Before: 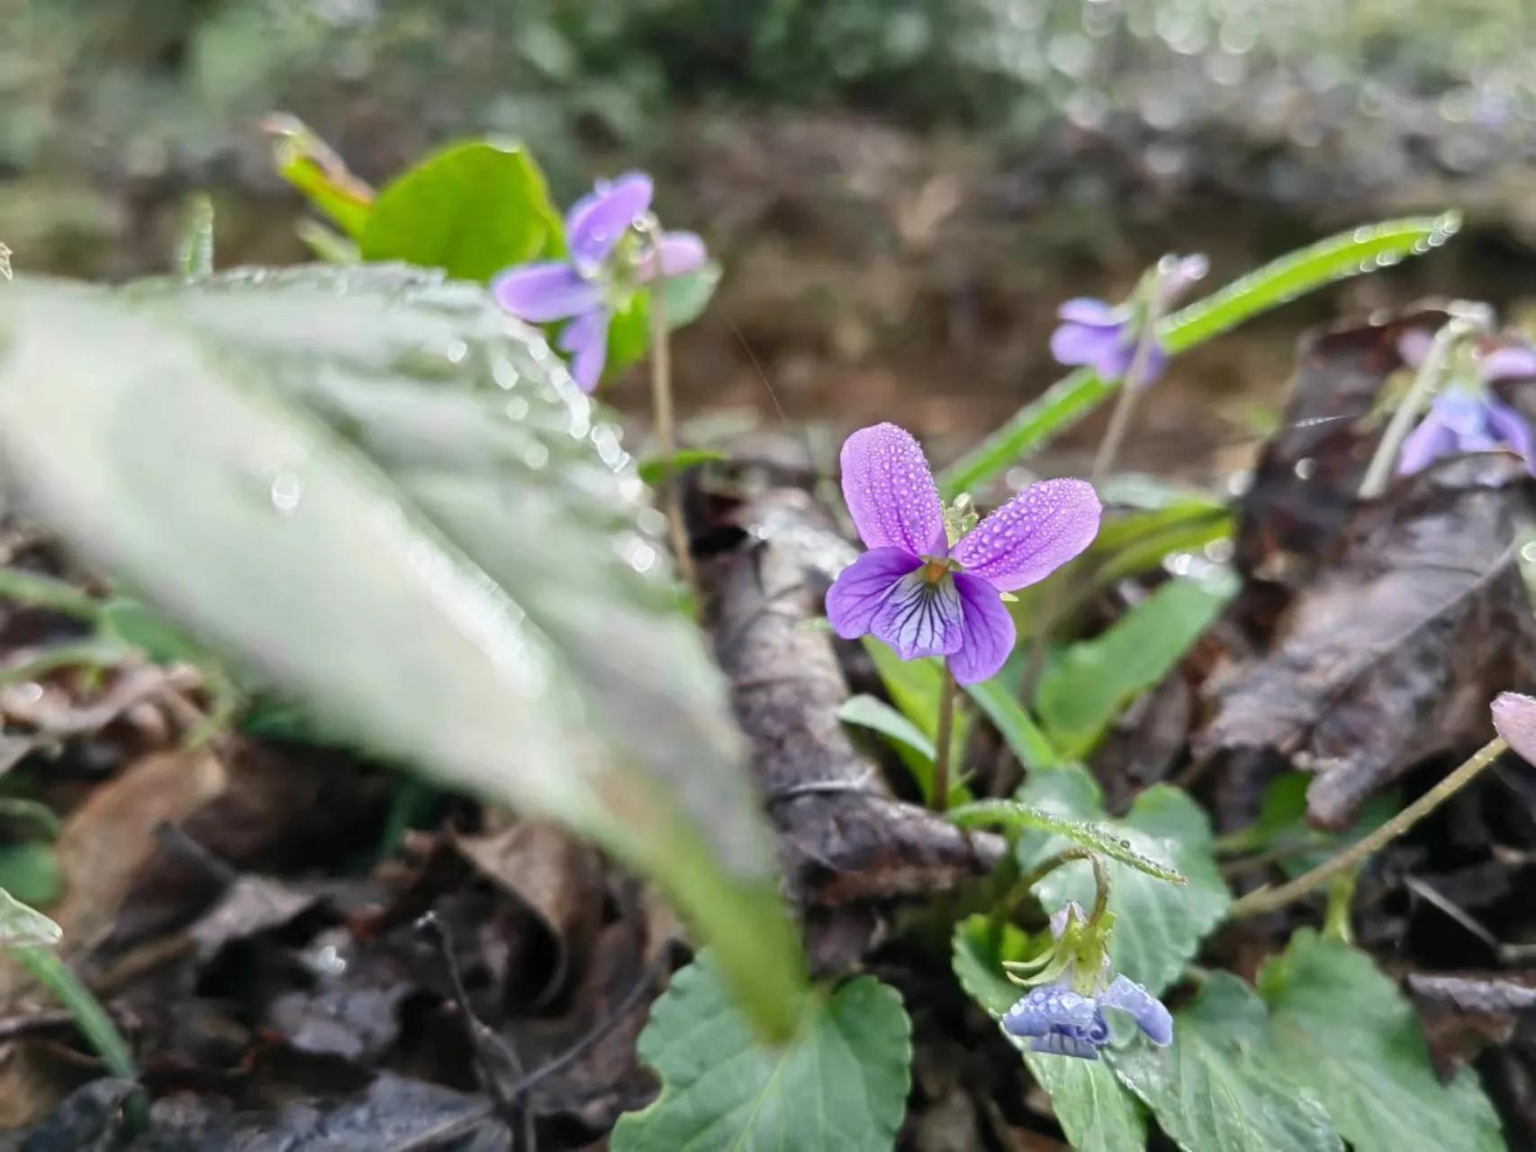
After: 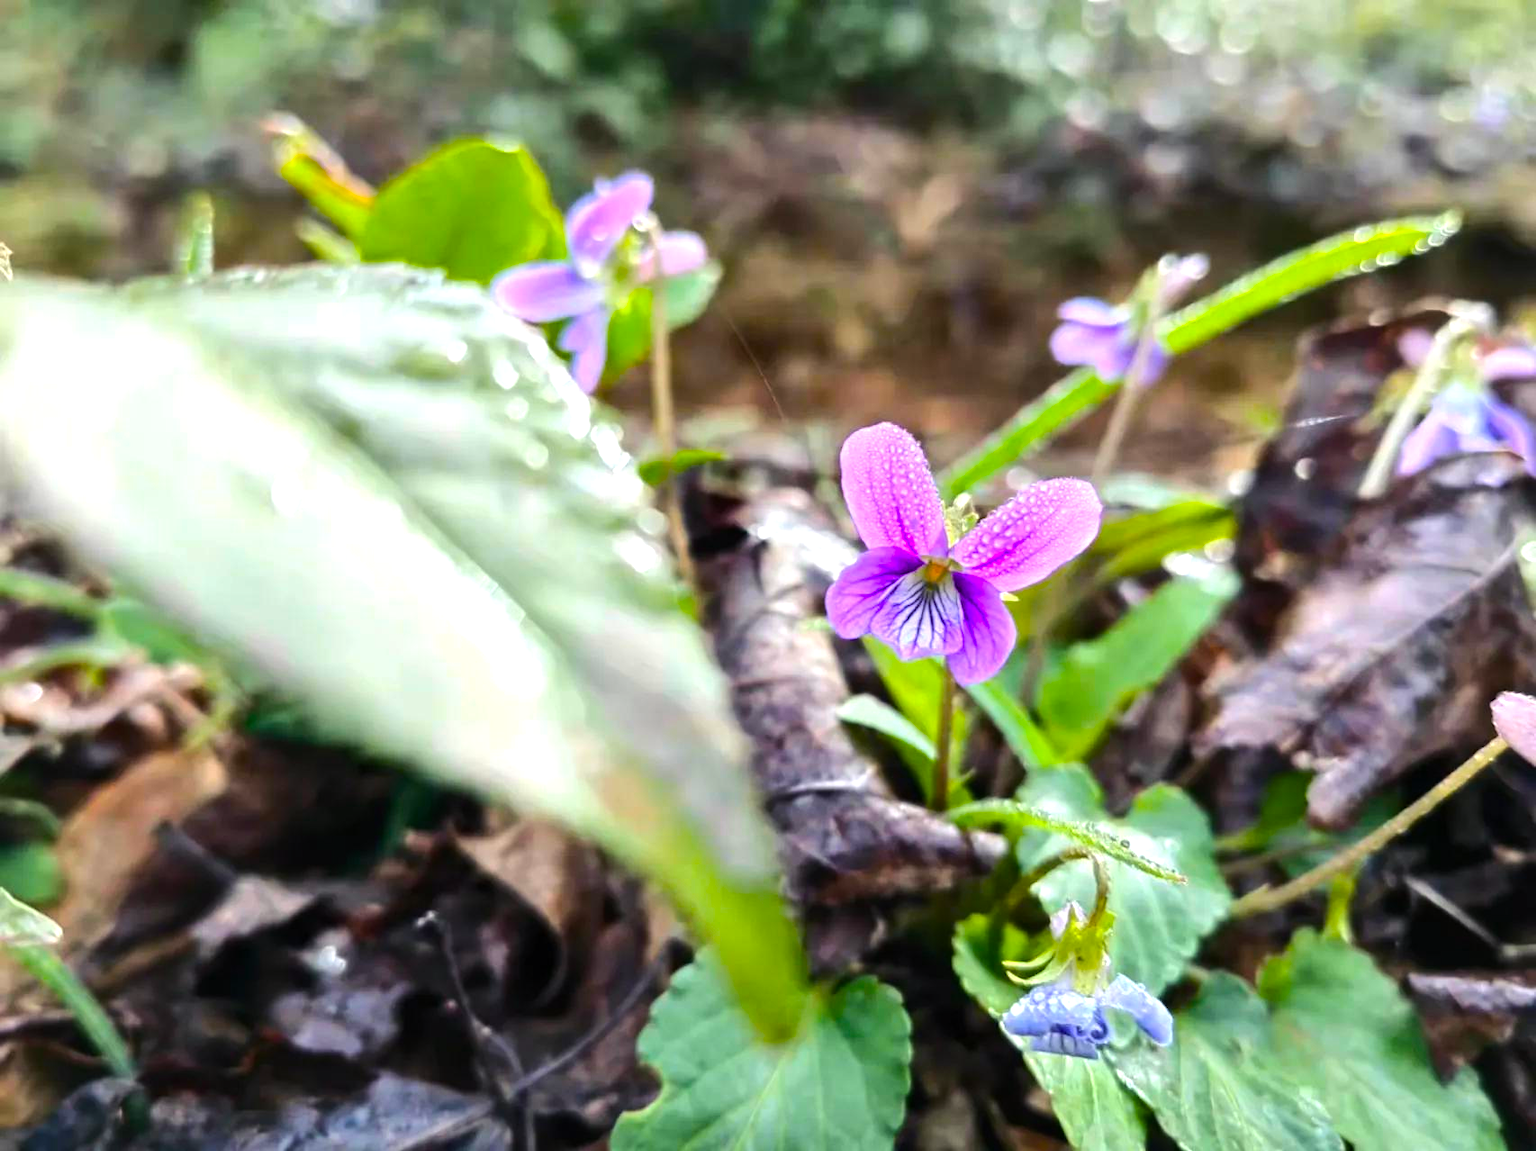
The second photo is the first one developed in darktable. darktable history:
color balance rgb: shadows lift › chroma 2.941%, shadows lift › hue 277.74°, linear chroma grading › global chroma 14.518%, perceptual saturation grading › global saturation 25.872%, perceptual brilliance grading › mid-tones 9.177%, perceptual brilliance grading › shadows 14.973%, global vibrance 20%
tone equalizer: -8 EV -0.725 EV, -7 EV -0.715 EV, -6 EV -0.634 EV, -5 EV -0.383 EV, -3 EV 0.375 EV, -2 EV 0.6 EV, -1 EV 0.684 EV, +0 EV 0.75 EV, edges refinement/feathering 500, mask exposure compensation -1.57 EV, preserve details no
